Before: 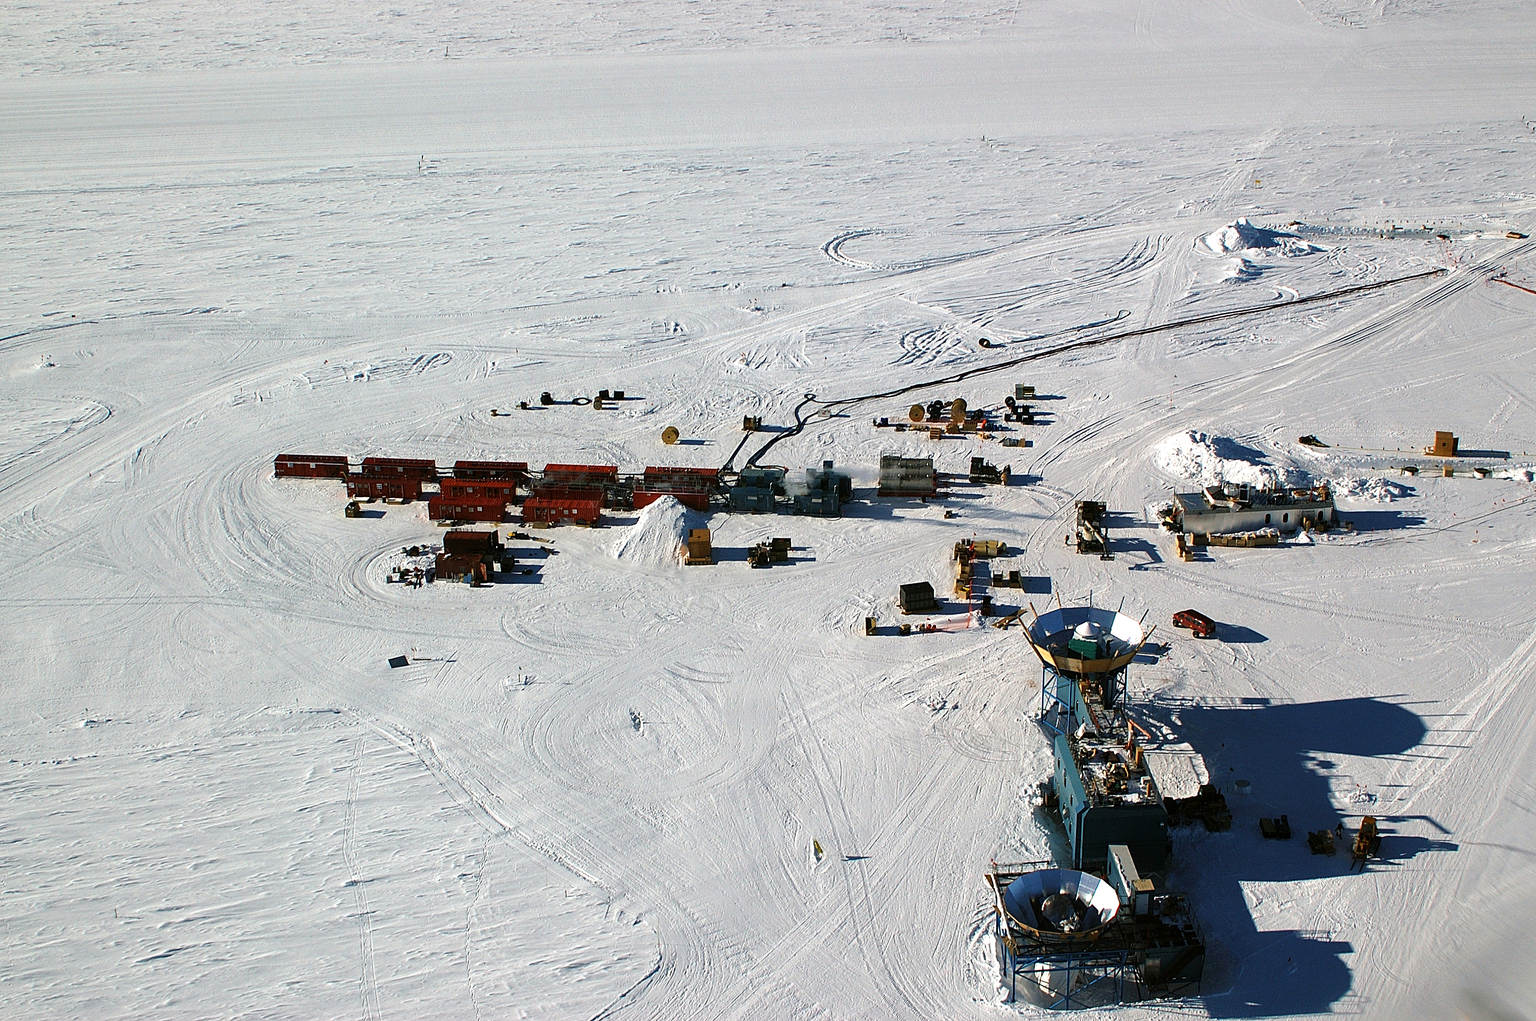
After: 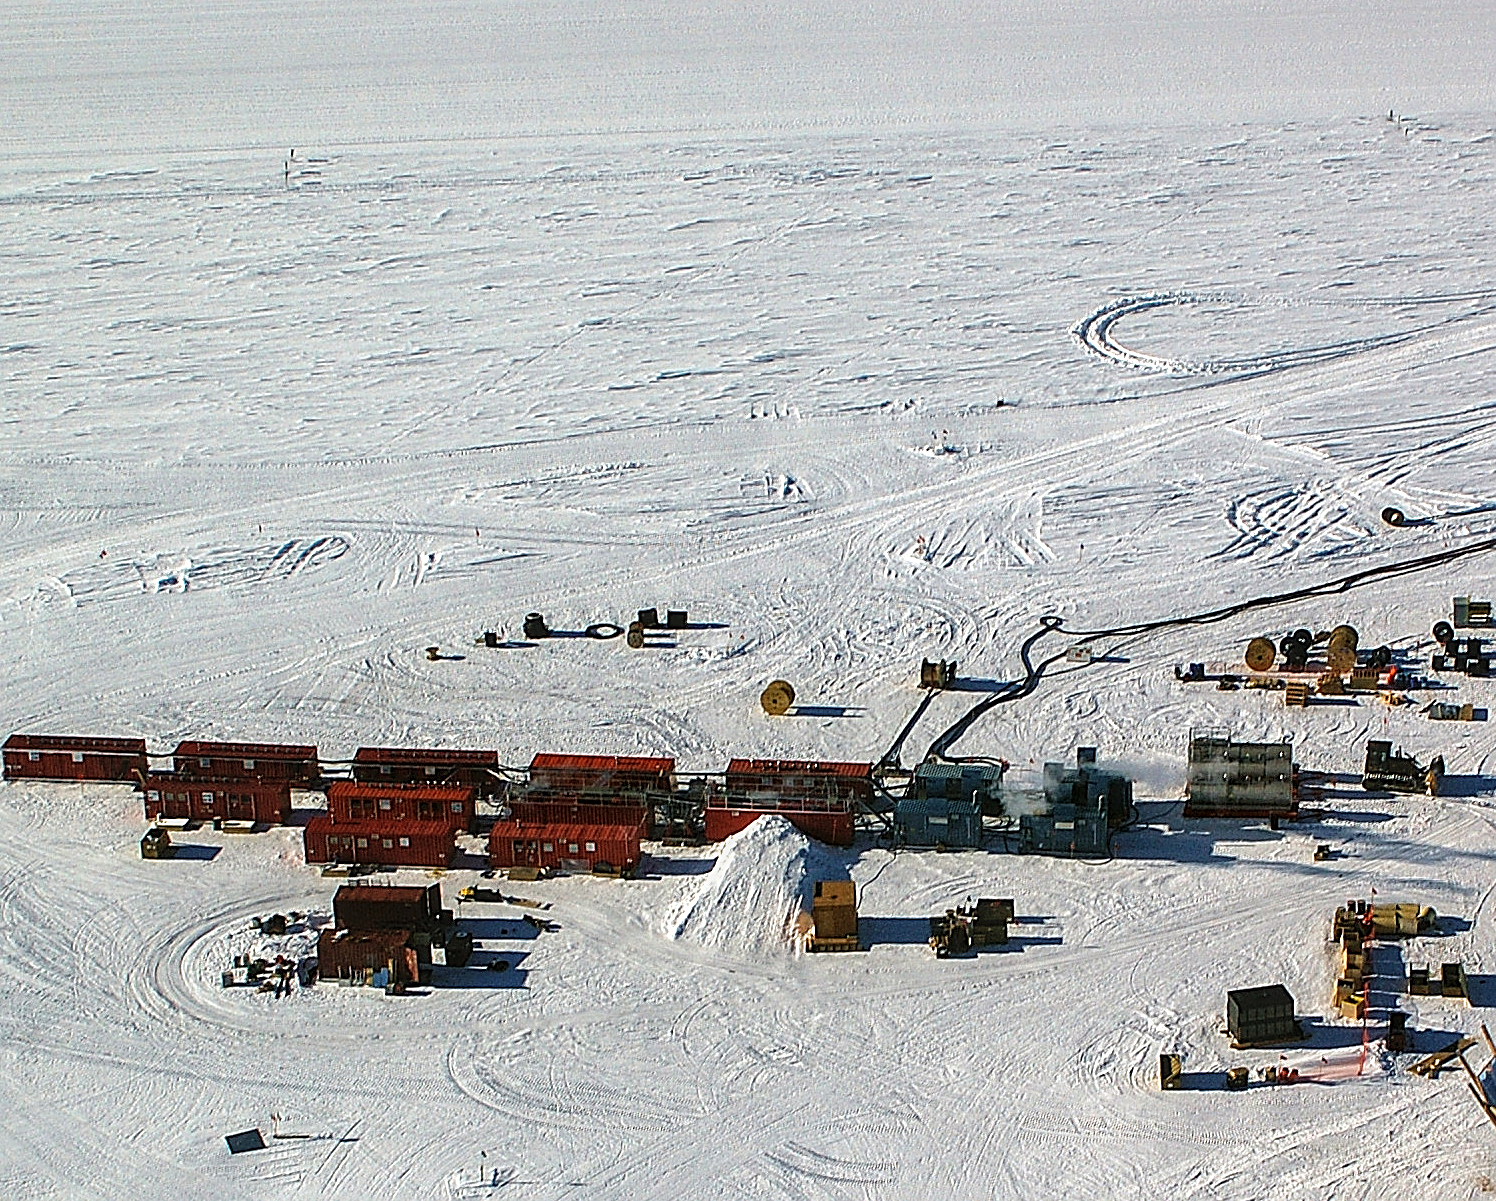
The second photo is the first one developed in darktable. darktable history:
crop: left 17.816%, top 7.754%, right 32.432%, bottom 32.147%
velvia: strength 14.58%
sharpen: amount 0.483
local contrast: on, module defaults
